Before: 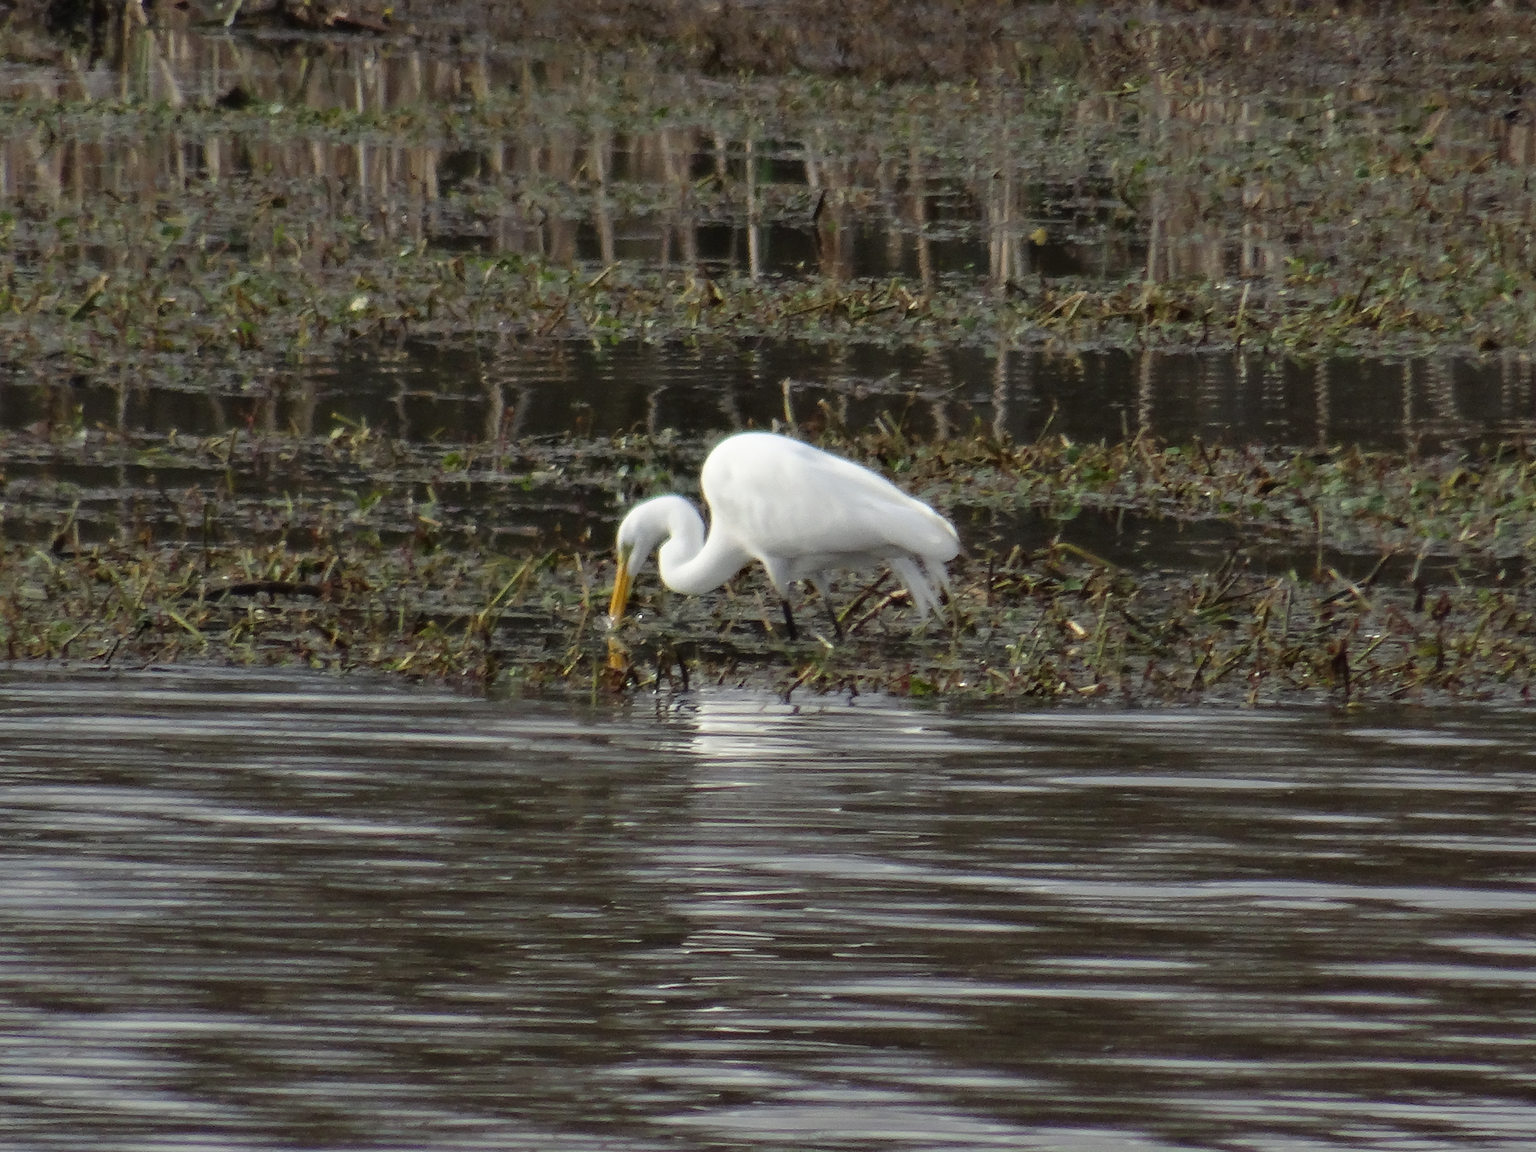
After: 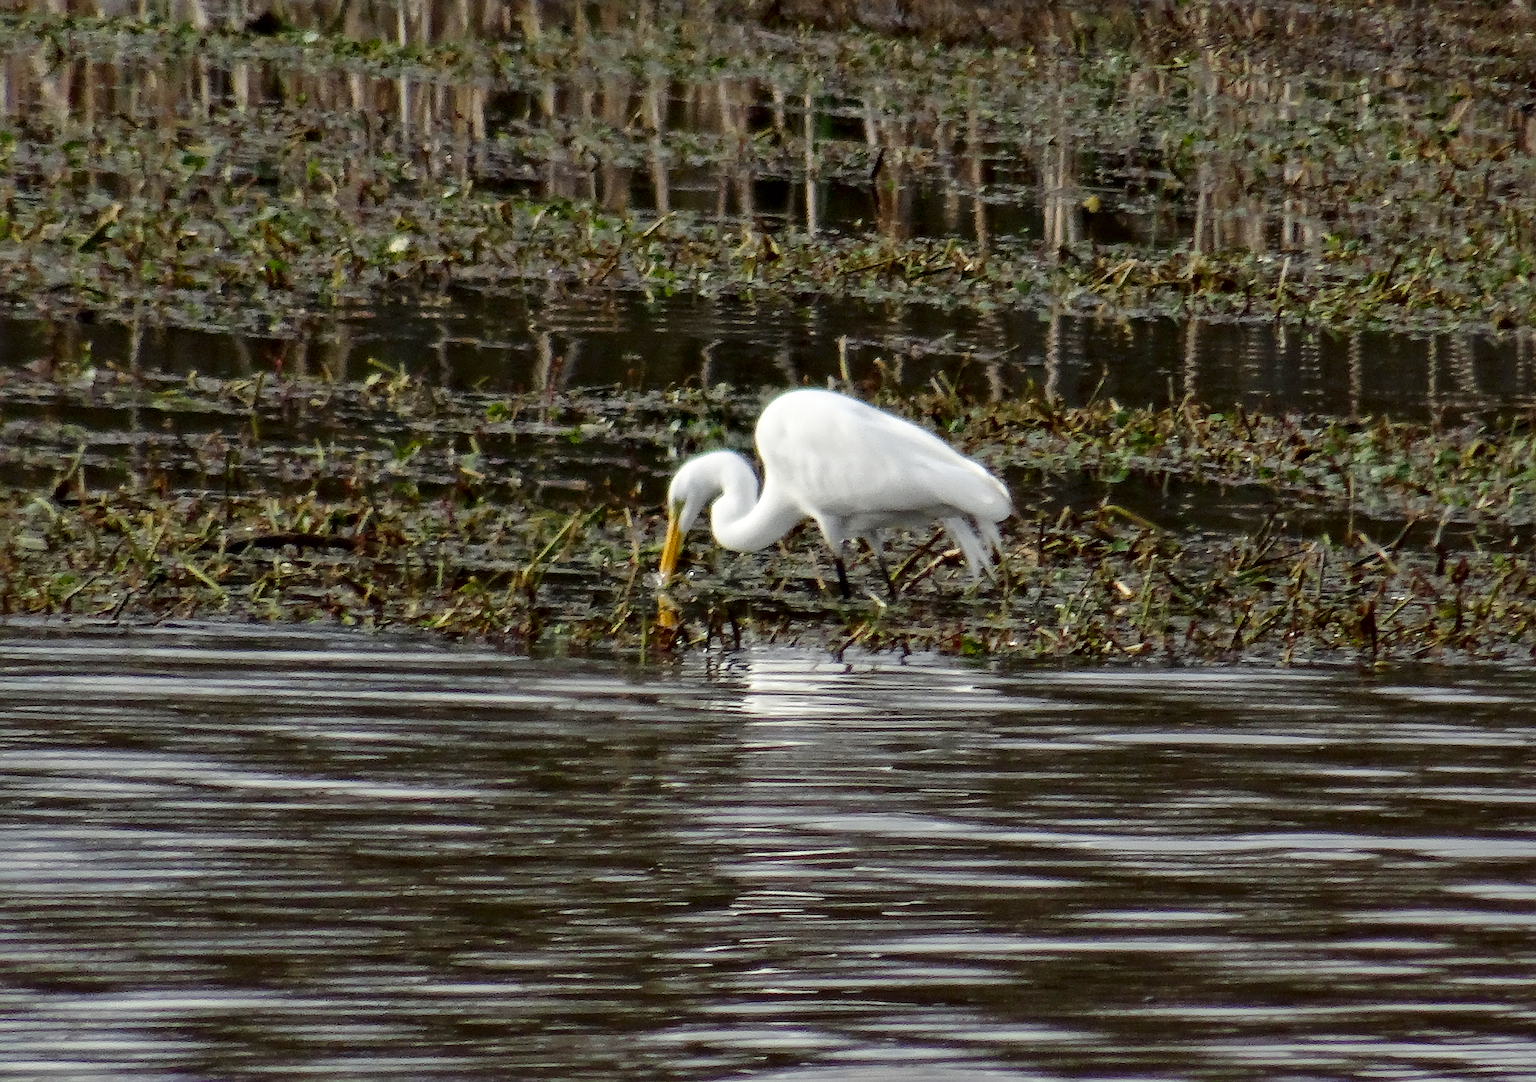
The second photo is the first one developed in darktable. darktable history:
tone curve: curves: ch0 [(0, 0) (0.003, 0.004) (0.011, 0.015) (0.025, 0.033) (0.044, 0.059) (0.069, 0.093) (0.1, 0.133) (0.136, 0.182) (0.177, 0.237) (0.224, 0.3) (0.277, 0.369) (0.335, 0.437) (0.399, 0.511) (0.468, 0.584) (0.543, 0.656) (0.623, 0.729) (0.709, 0.8) (0.801, 0.872) (0.898, 0.935) (1, 1)], preserve colors none
sharpen: on, module defaults
contrast brightness saturation: contrast 0.07, brightness -0.14, saturation 0.11
rotate and perspective: rotation 0.679°, lens shift (horizontal) 0.136, crop left 0.009, crop right 0.991, crop top 0.078, crop bottom 0.95
local contrast: mode bilateral grid, contrast 20, coarseness 50, detail 150%, midtone range 0.2
